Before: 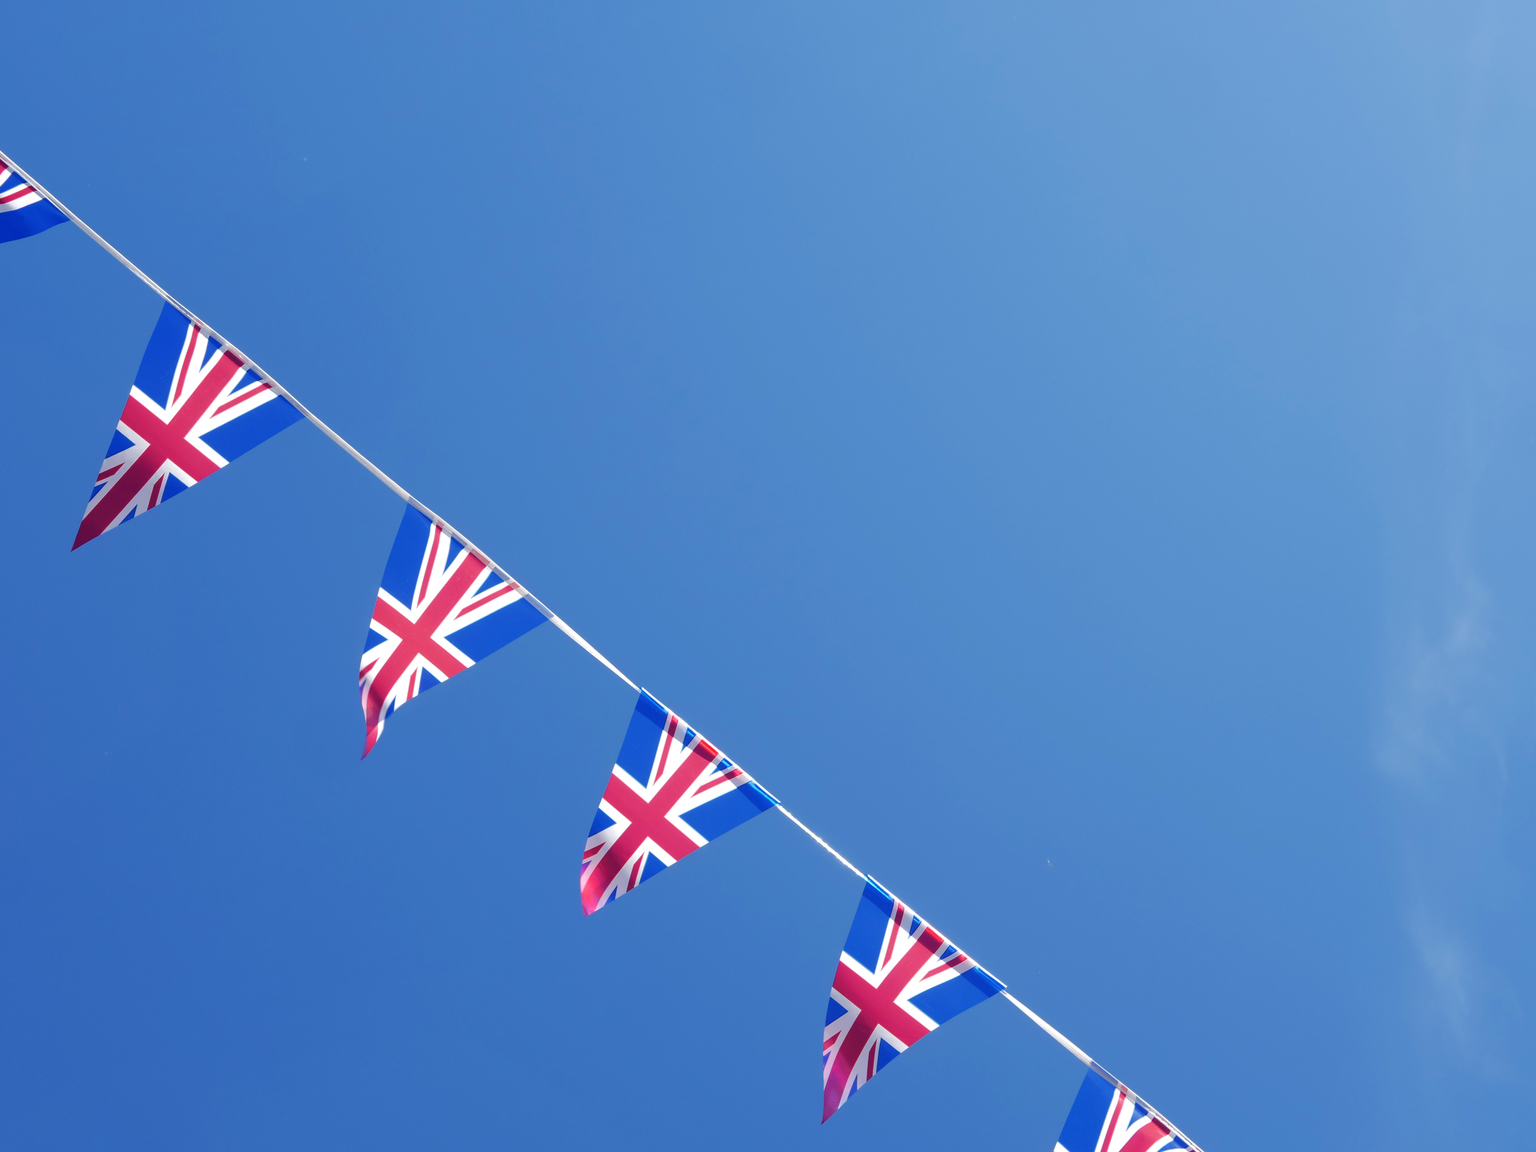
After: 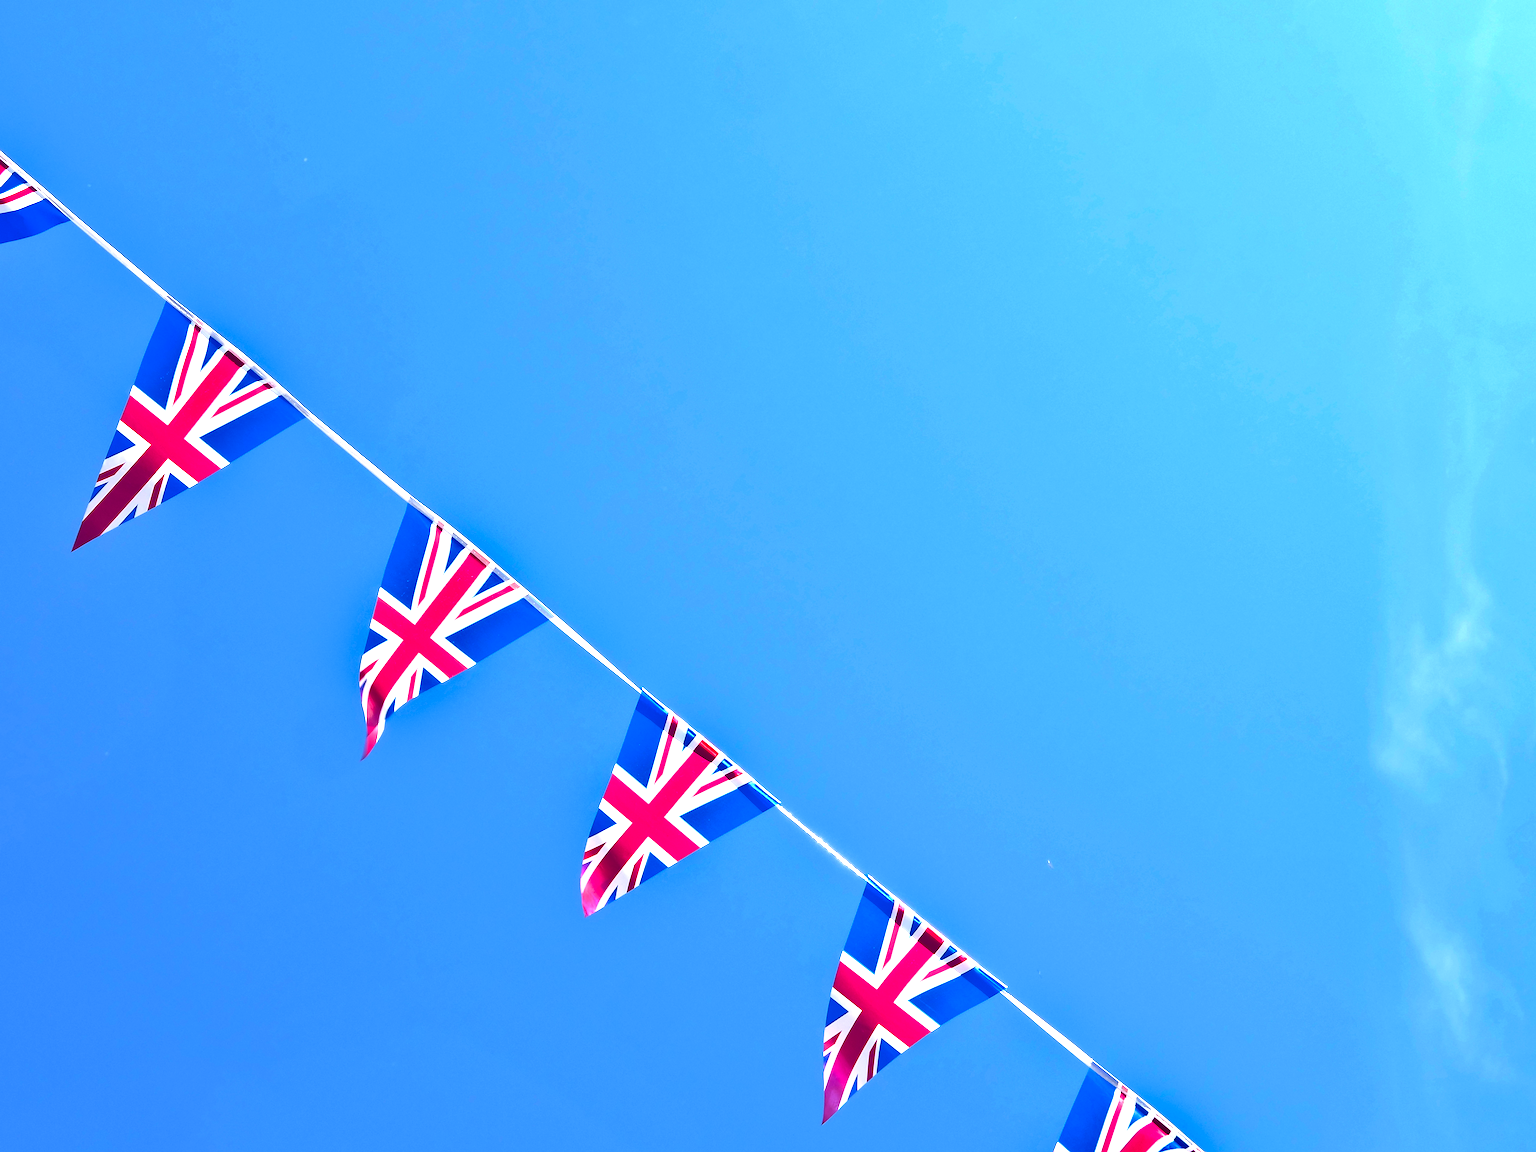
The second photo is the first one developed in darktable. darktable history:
sharpen: on, module defaults
levels: levels [0.012, 0.367, 0.697]
tone equalizer: on, module defaults
shadows and highlights: soften with gaussian
